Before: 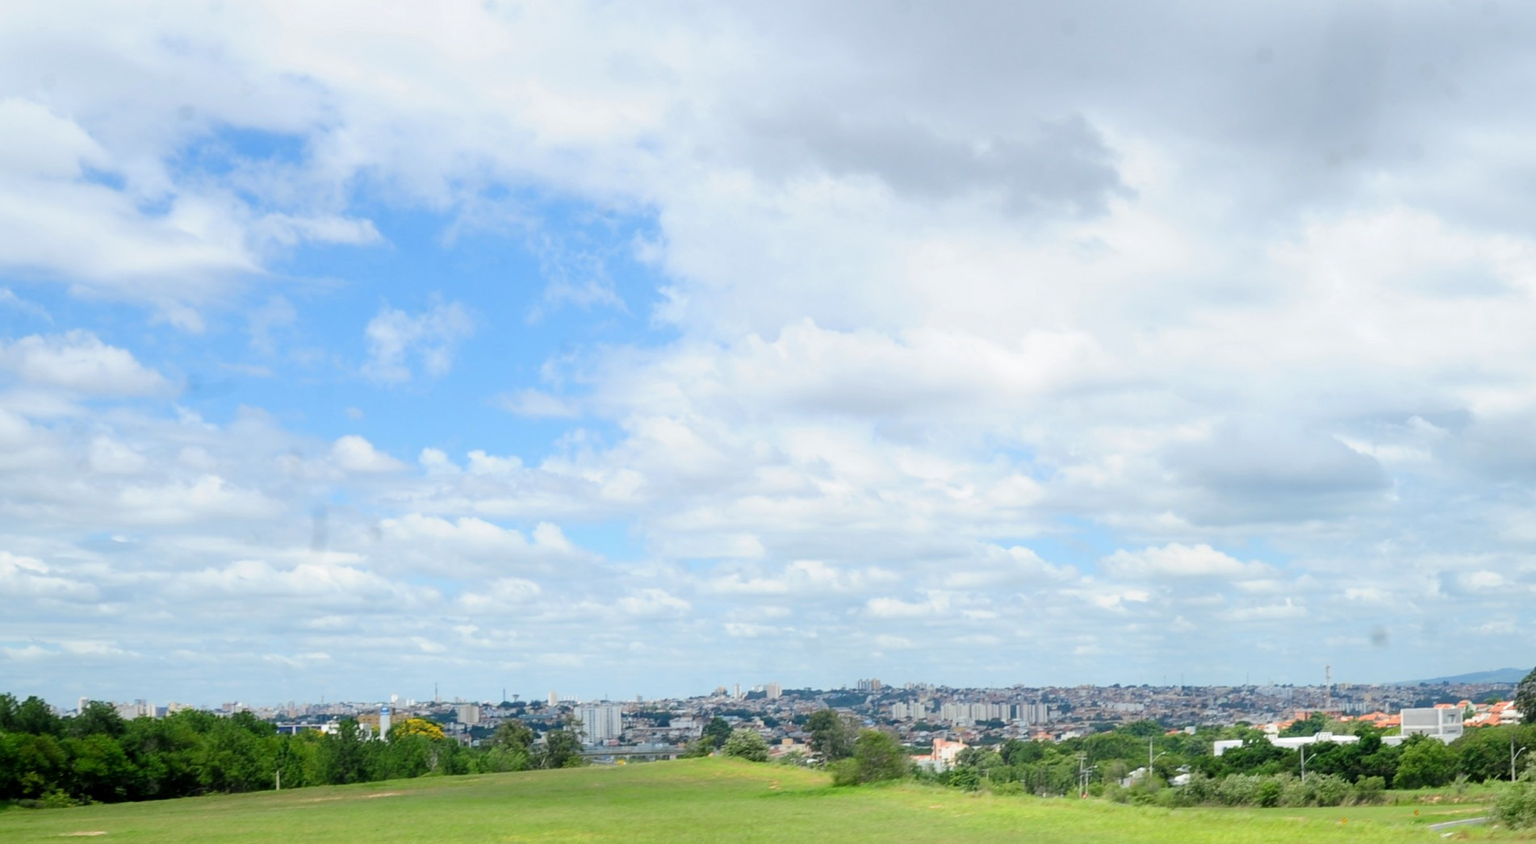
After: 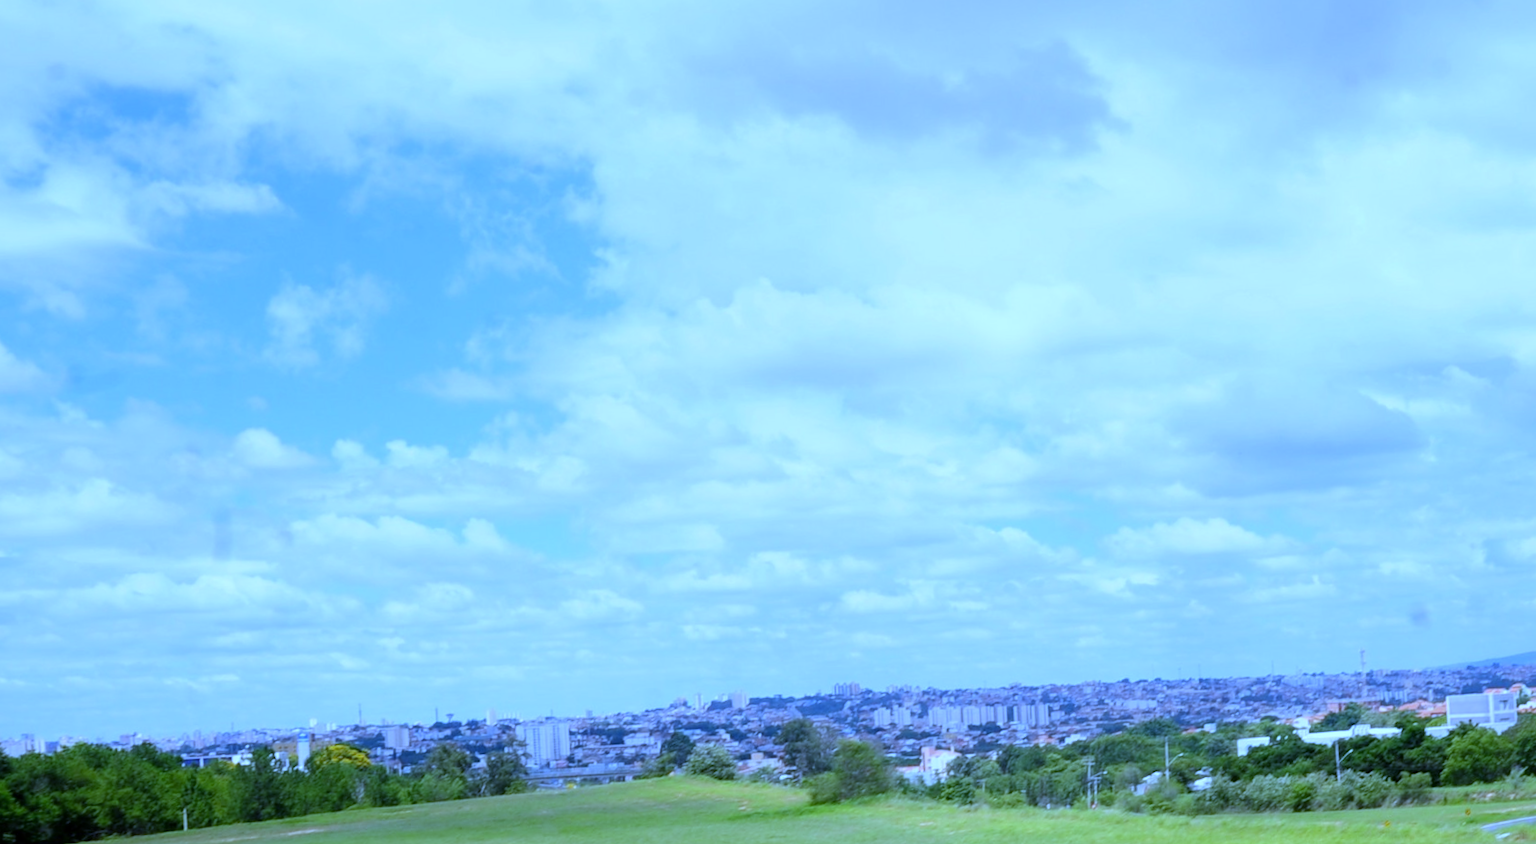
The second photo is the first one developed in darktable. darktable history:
white balance: red 0.766, blue 1.537
crop and rotate: angle 1.96°, left 5.673%, top 5.673%
